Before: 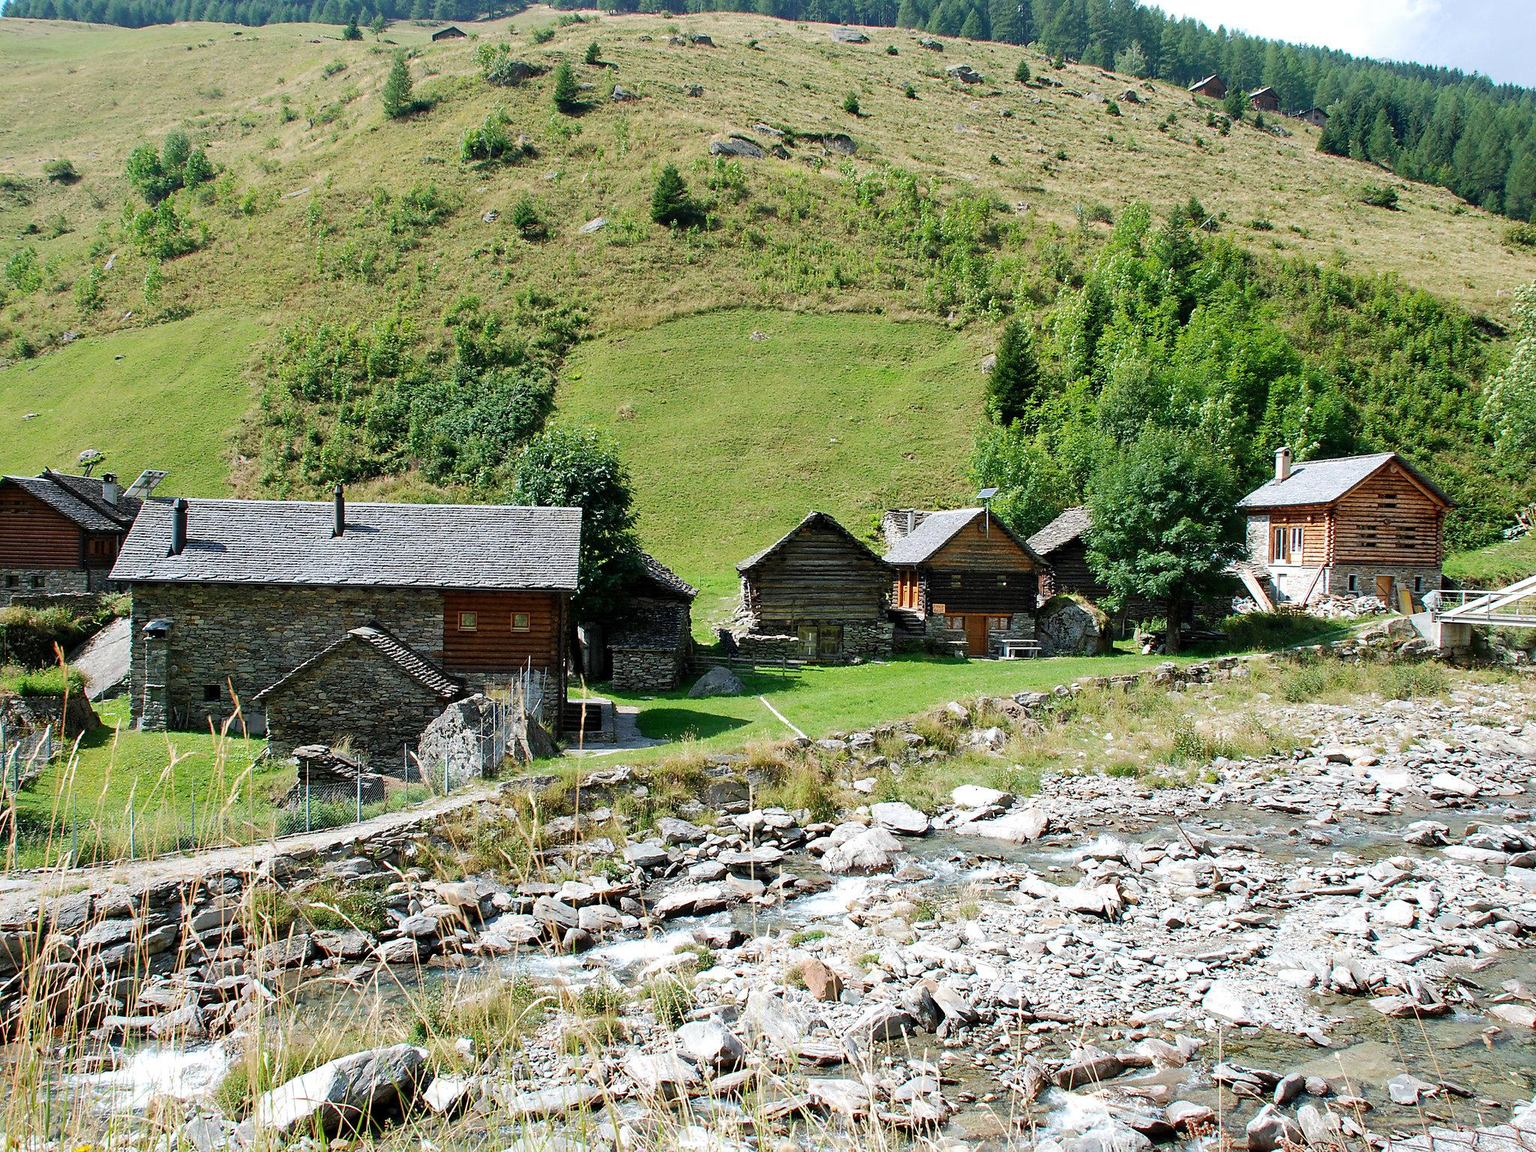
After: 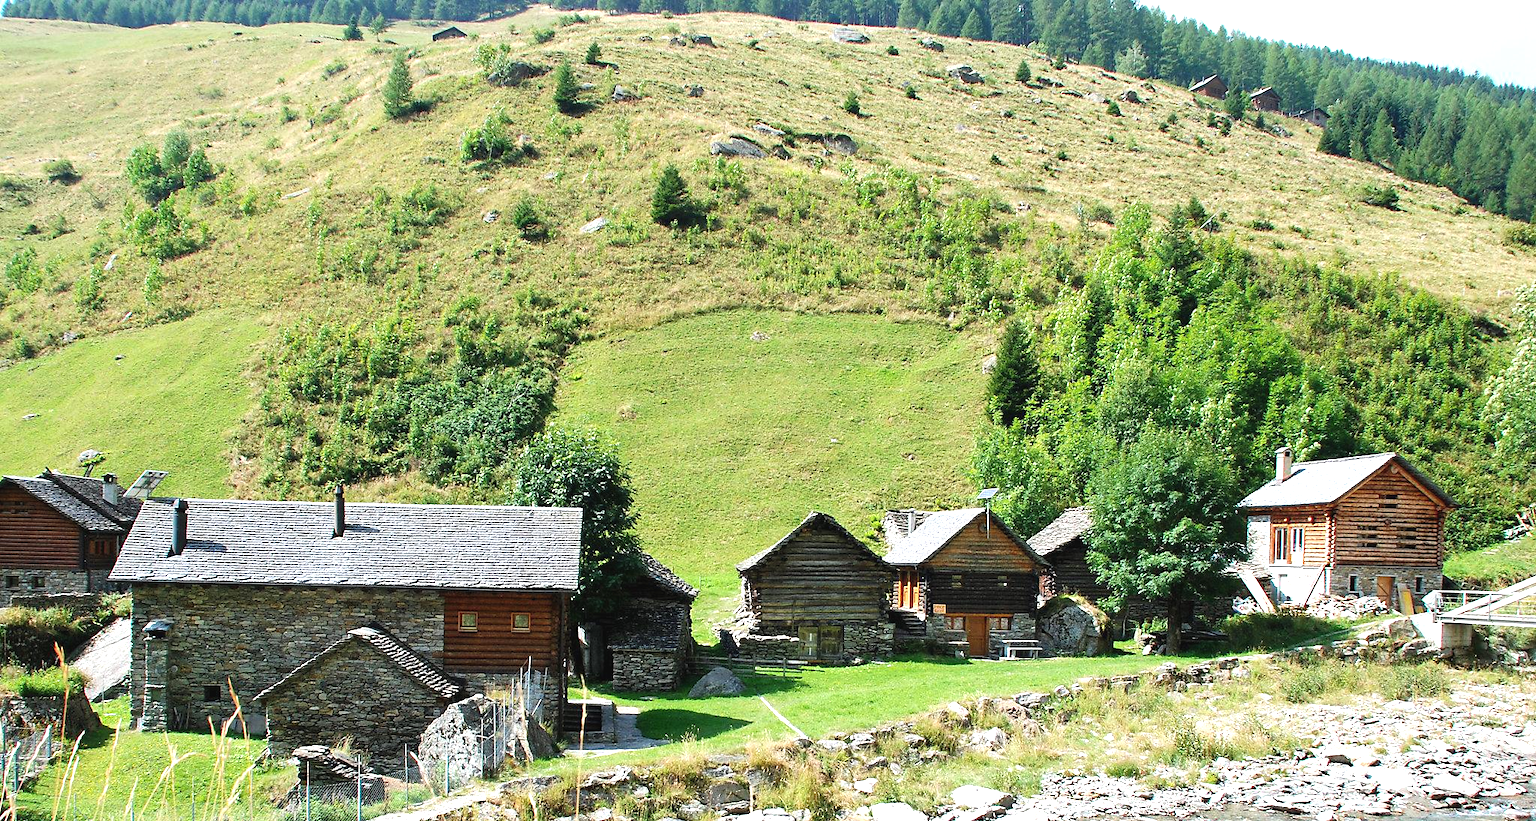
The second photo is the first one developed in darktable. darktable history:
exposure: black level correction -0.002, exposure 0.706 EV, compensate exposure bias true, compensate highlight preservation false
crop: right 0.001%, bottom 28.697%
